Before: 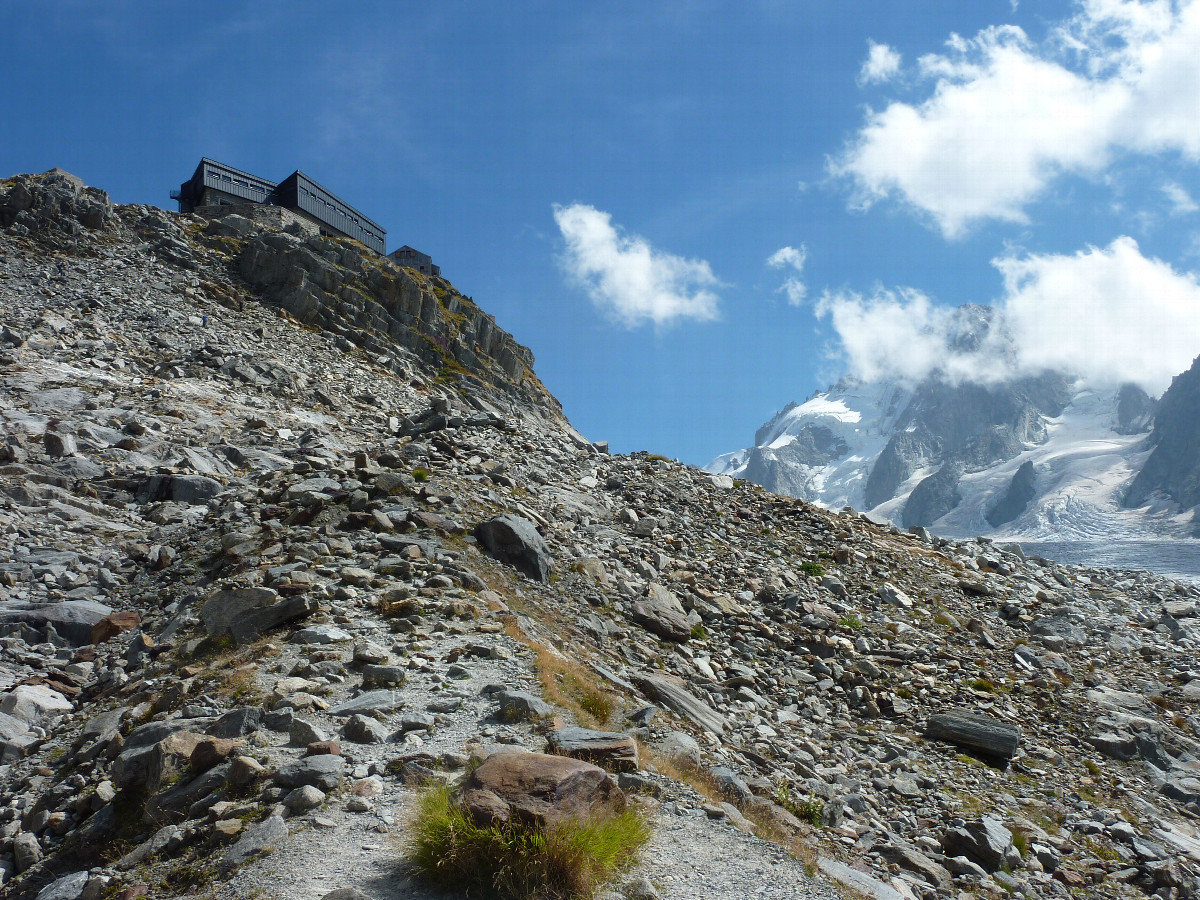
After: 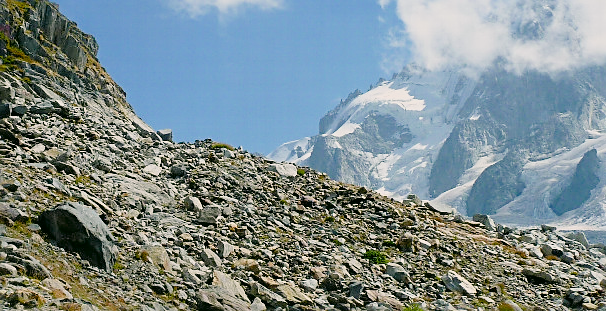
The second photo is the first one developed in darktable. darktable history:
sharpen: on, module defaults
crop: left 36.38%, top 34.717%, right 12.941%, bottom 30.617%
color balance rgb: highlights gain › chroma 0.289%, highlights gain › hue 331.76°, global offset › luminance -0.505%, perceptual saturation grading › global saturation 25.718%, perceptual saturation grading › highlights -28.001%, perceptual saturation grading › shadows 33.461%, global vibrance 20%
filmic rgb: black relative exposure -7.7 EV, white relative exposure 4.46 EV, hardness 3.76, latitude 38.88%, contrast 0.97, highlights saturation mix 9.06%, shadows ↔ highlights balance 4.02%
exposure: black level correction -0.002, exposure 0.544 EV, compensate exposure bias true, compensate highlight preservation false
color correction: highlights a* 4.24, highlights b* 4.95, shadows a* -6.93, shadows b* 4.64
